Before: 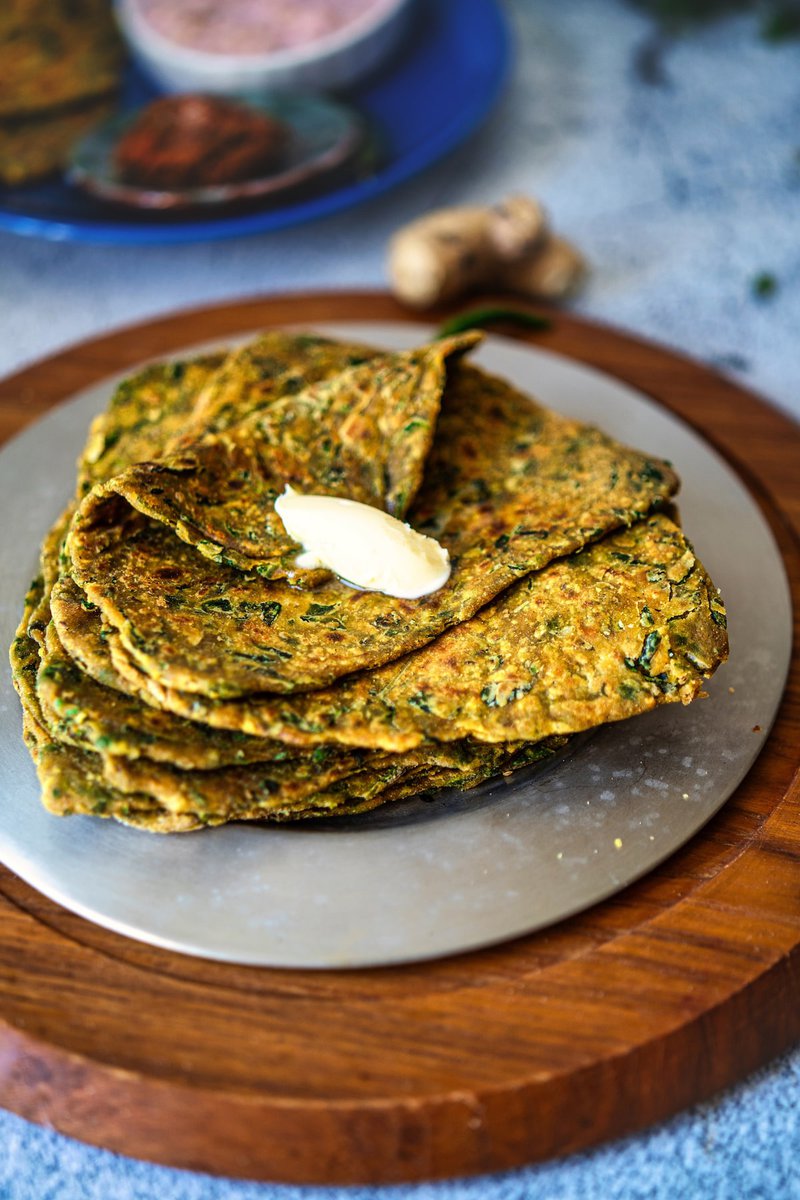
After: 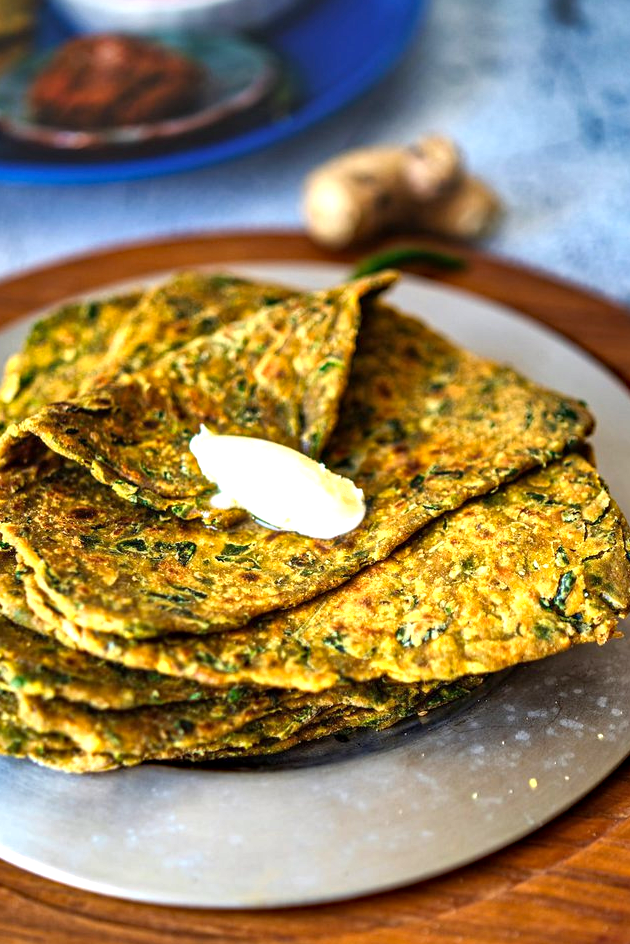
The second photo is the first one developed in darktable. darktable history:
exposure: exposure 0.605 EV, compensate highlight preservation false
crop and rotate: left 10.746%, top 5.025%, right 10.408%, bottom 16.27%
haze removal: compatibility mode true, adaptive false
shadows and highlights: low approximation 0.01, soften with gaussian
